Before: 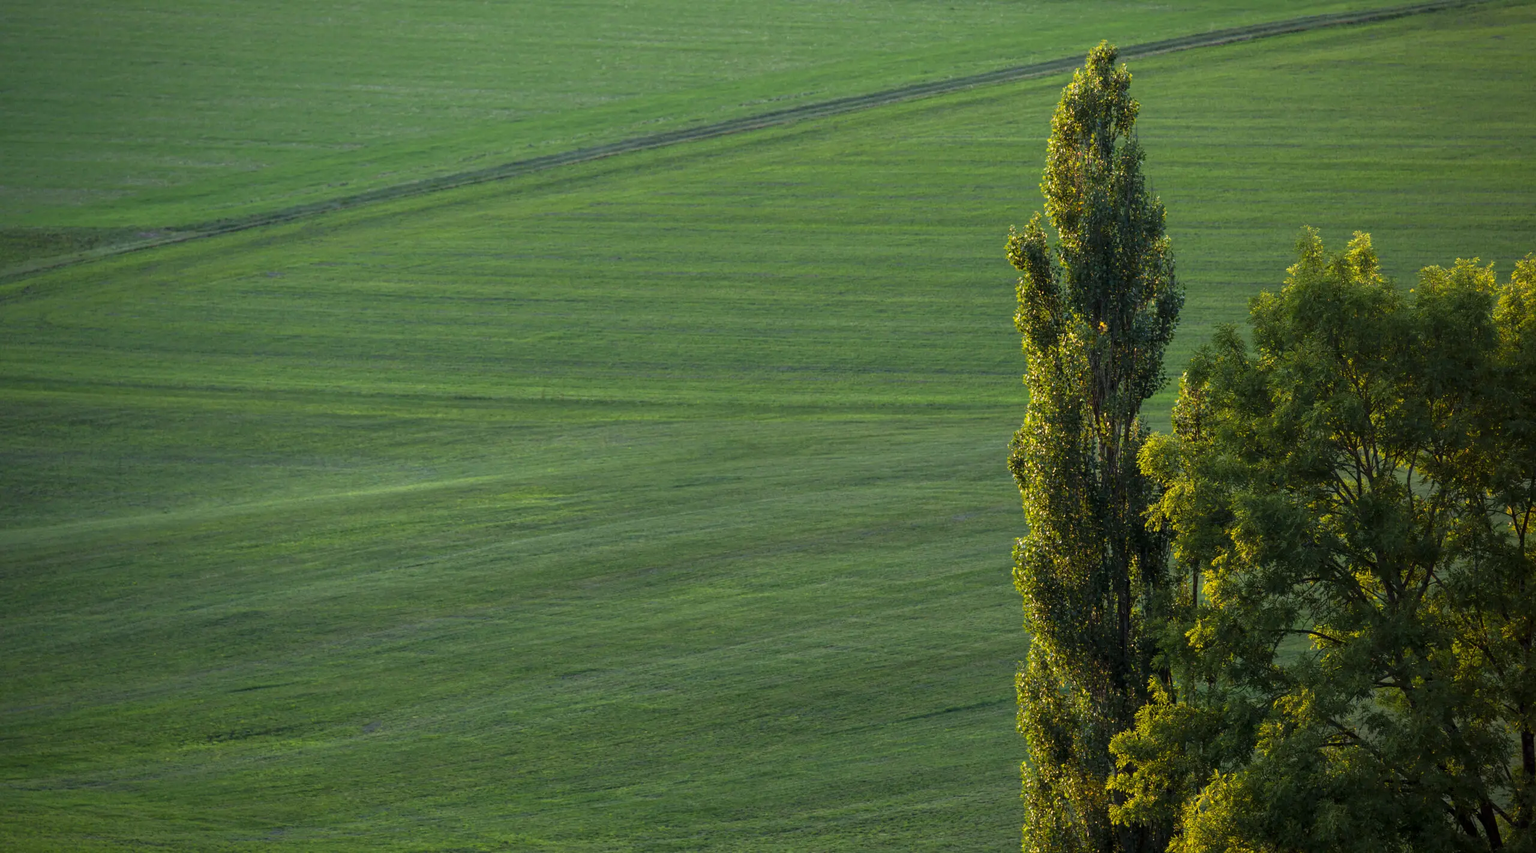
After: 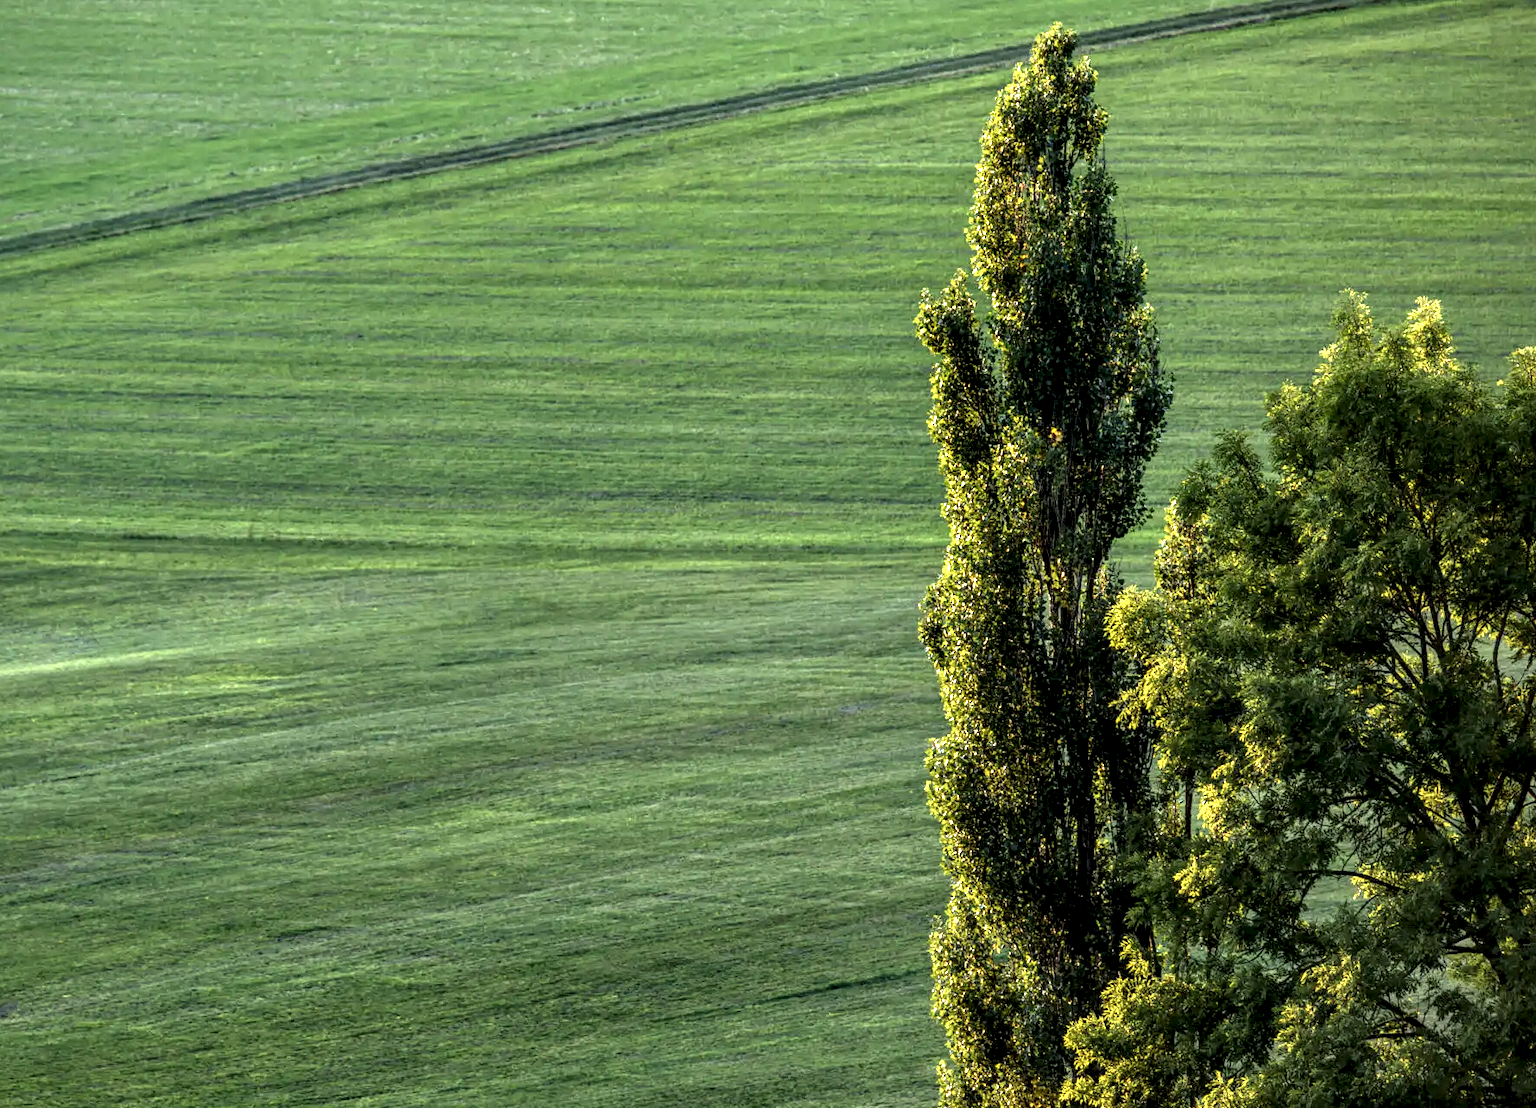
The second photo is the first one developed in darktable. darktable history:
exposure: black level correction 0, exposure 0.588 EV, compensate highlight preservation false
local contrast: detail 204%
crop and rotate: left 24.029%, top 2.983%, right 6.436%, bottom 6.605%
